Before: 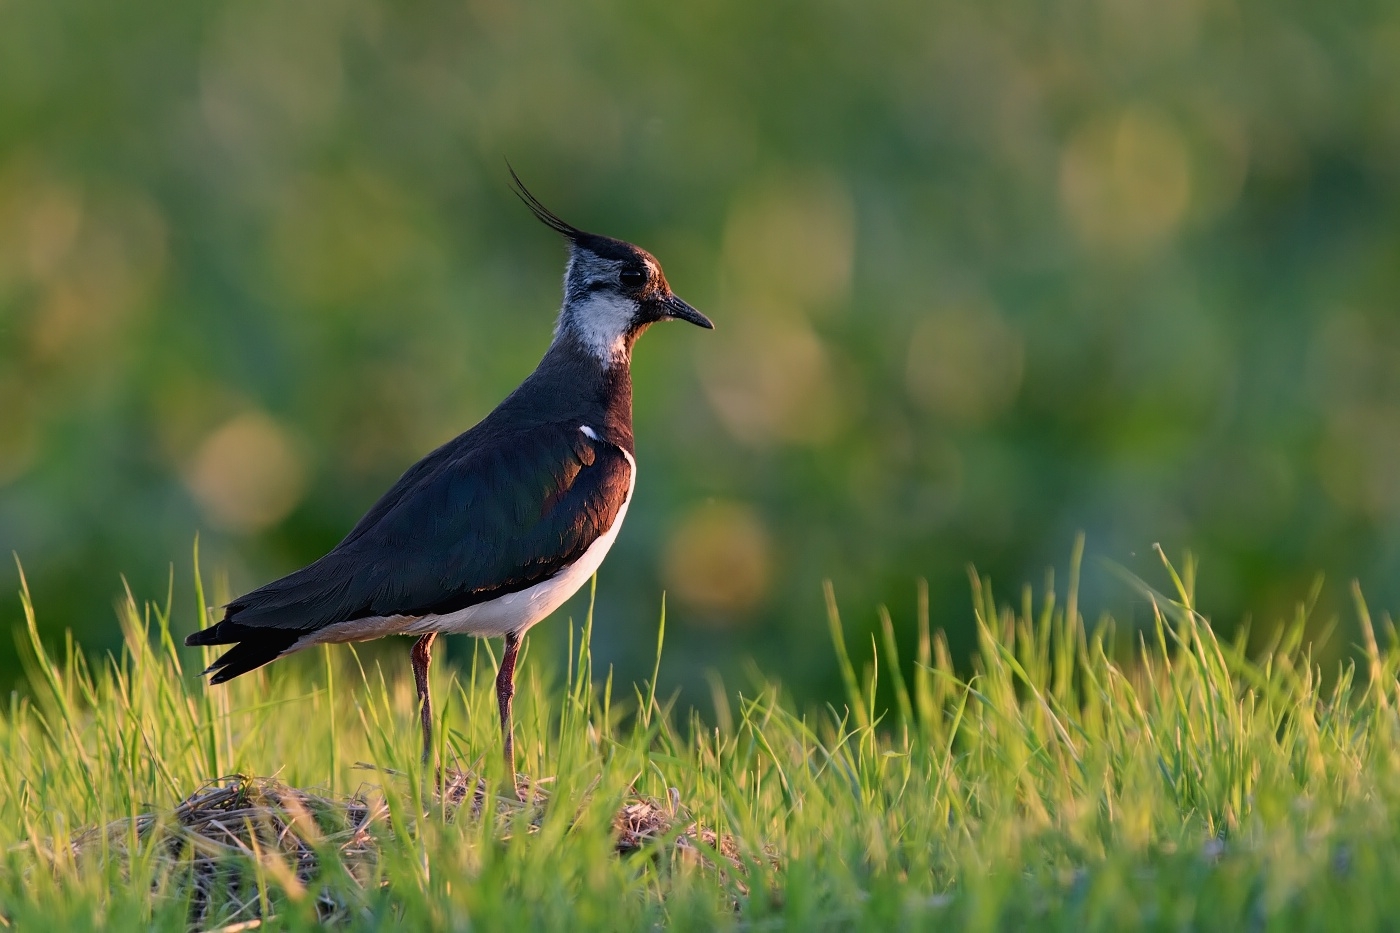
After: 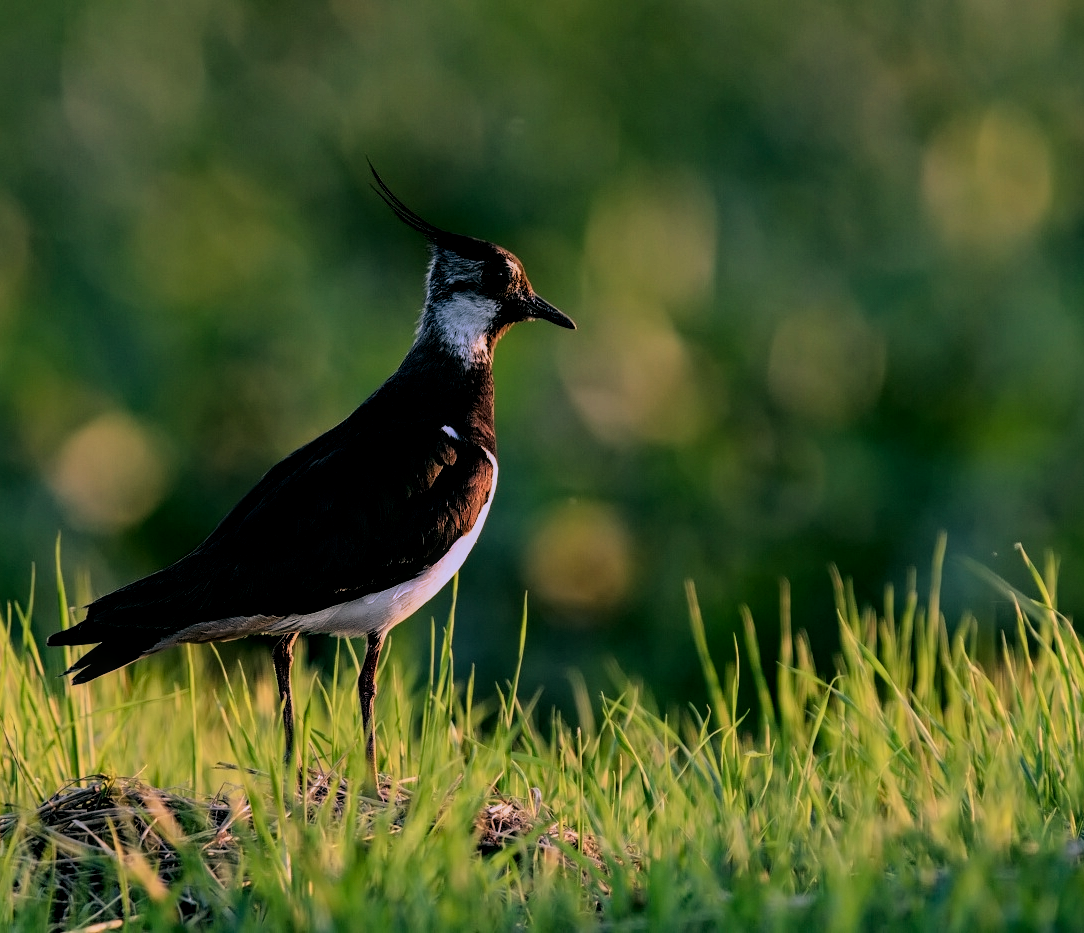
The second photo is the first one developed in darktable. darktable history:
crop: left 9.88%, right 12.664%
haze removal: compatibility mode true, adaptive false
rgb curve: curves: ch0 [(0.123, 0.061) (0.995, 0.887)]; ch1 [(0.06, 0.116) (1, 0.906)]; ch2 [(0, 0) (0.824, 0.69) (1, 1)], mode RGB, independent channels, compensate middle gray true
local contrast: on, module defaults
color balance: mode lift, gamma, gain (sRGB)
white balance: red 1.066, blue 1.119
filmic rgb: black relative exposure -5 EV, hardness 2.88, contrast 1.4, highlights saturation mix -30%
